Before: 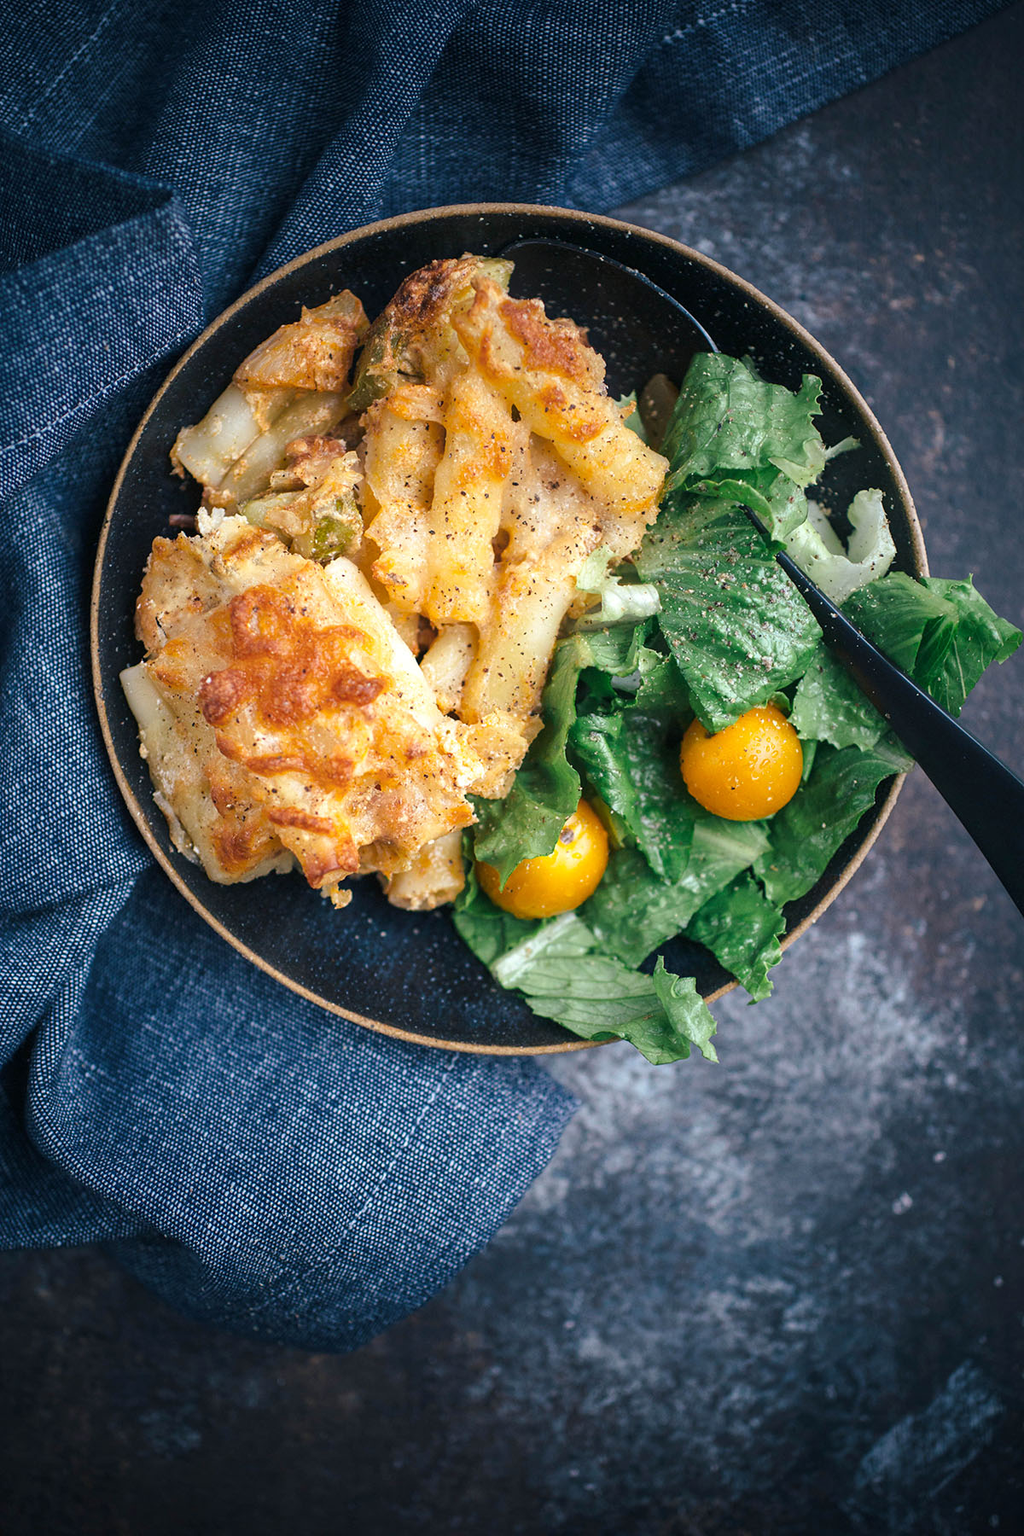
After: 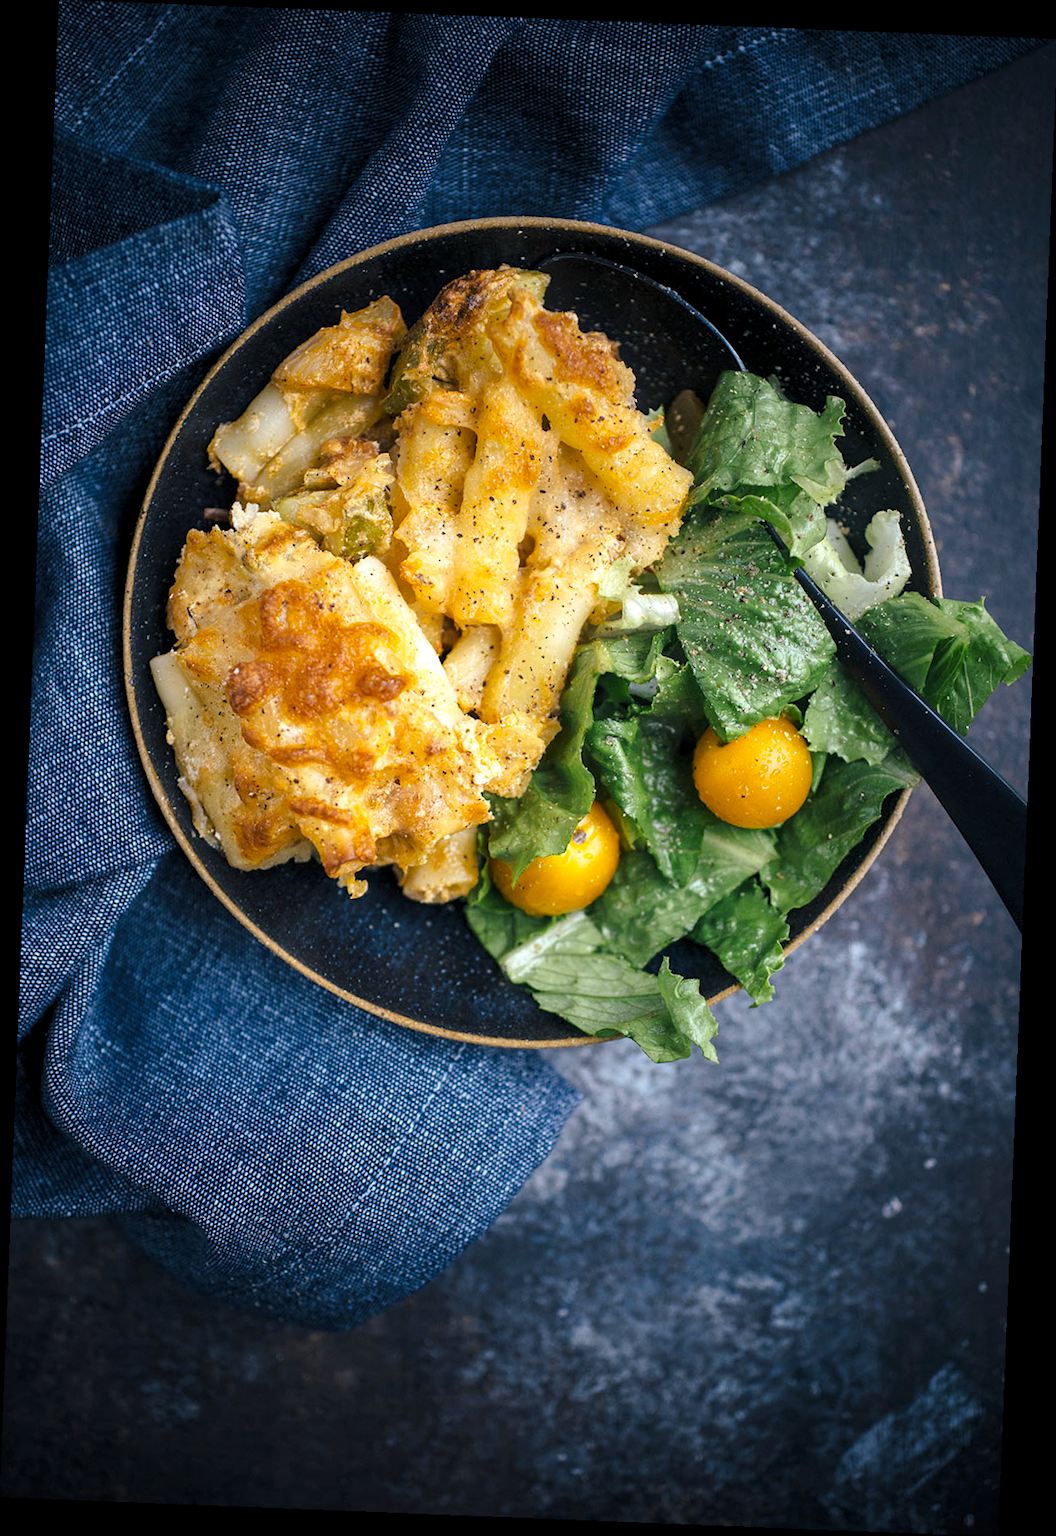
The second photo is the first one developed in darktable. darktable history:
levels: levels [0.026, 0.507, 0.987]
color contrast: green-magenta contrast 0.85, blue-yellow contrast 1.25, unbound 0
rotate and perspective: rotation 2.27°, automatic cropping off
